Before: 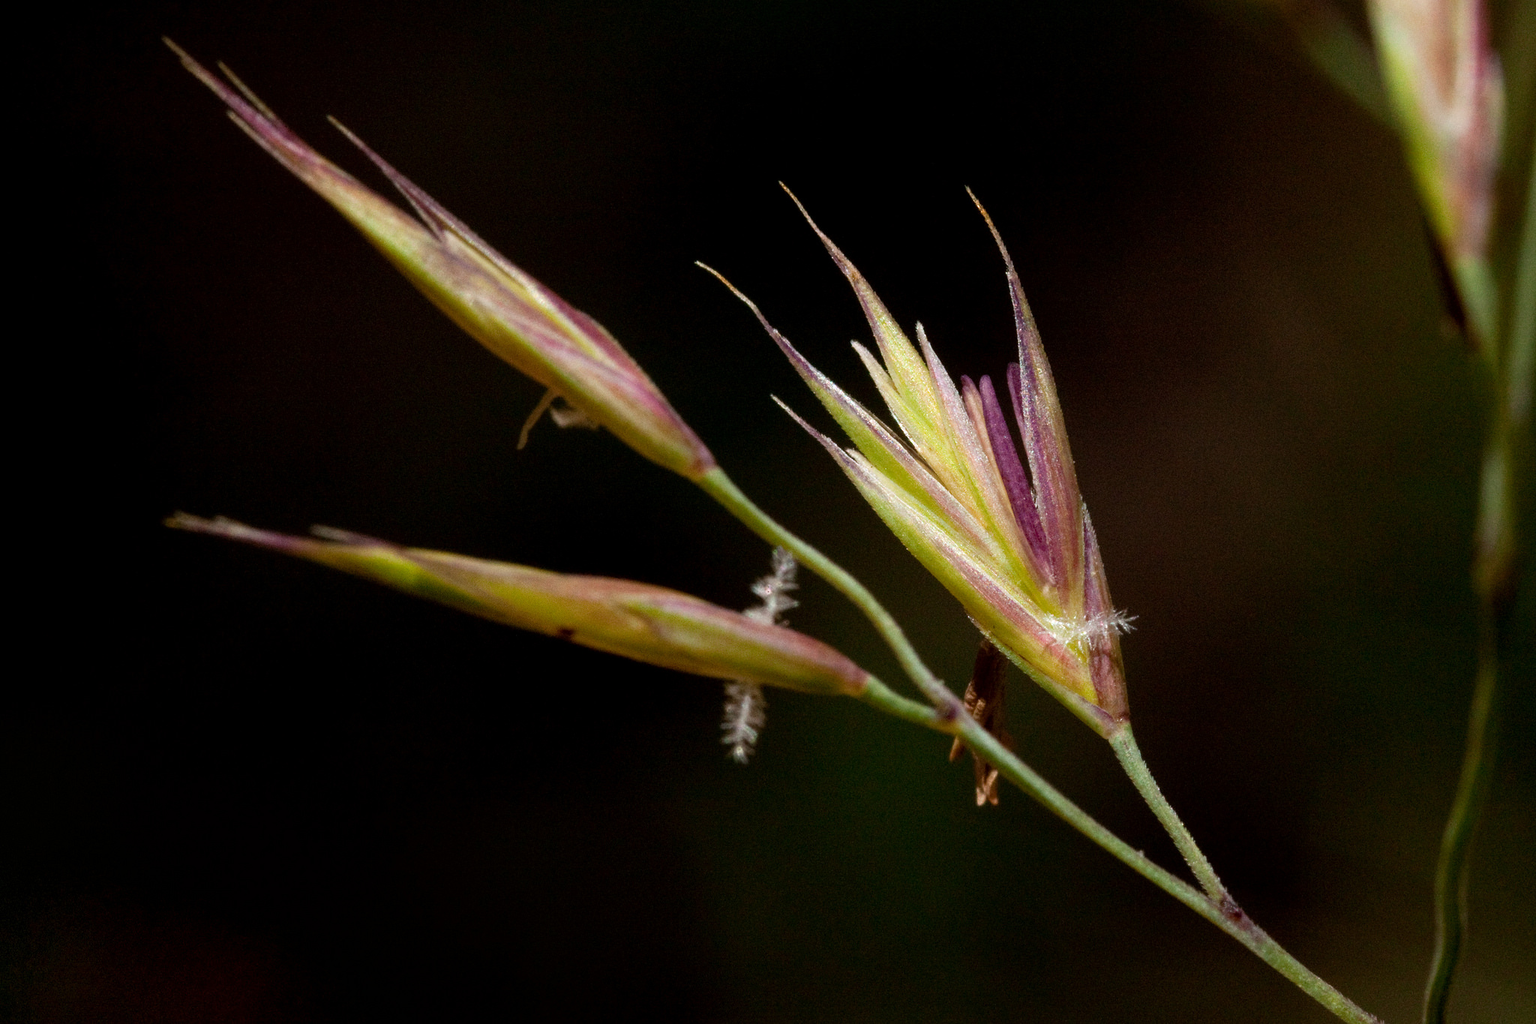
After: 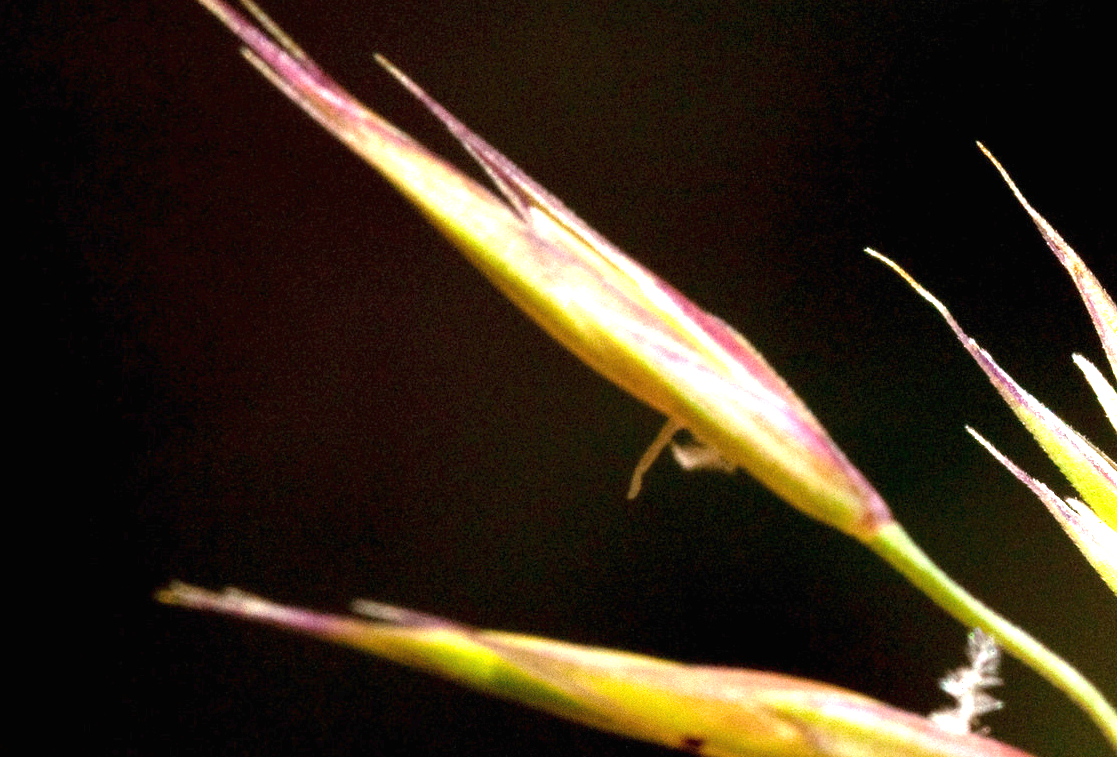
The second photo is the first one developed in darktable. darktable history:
crop and rotate: left 3.033%, top 7.375%, right 42.38%, bottom 37.126%
exposure: black level correction 0, exposure 1.877 EV, compensate exposure bias true, compensate highlight preservation false
